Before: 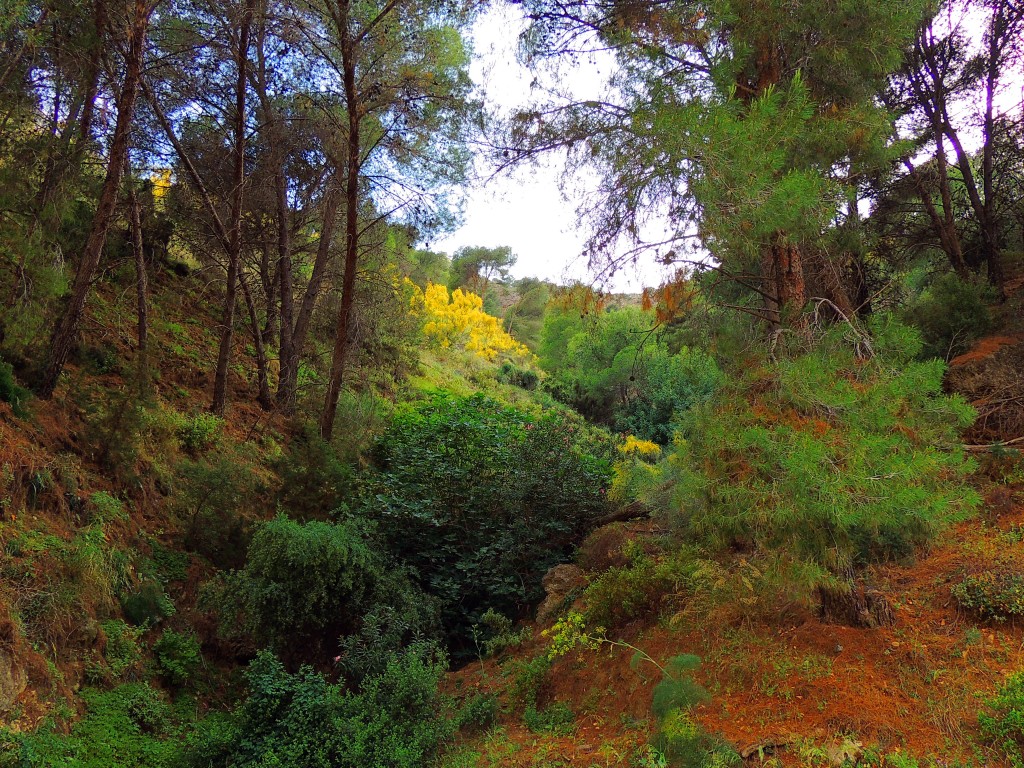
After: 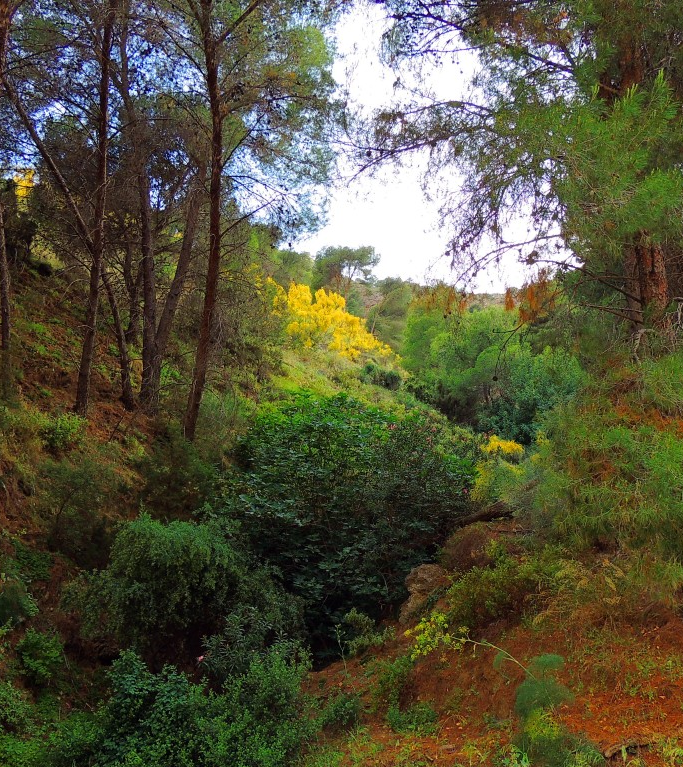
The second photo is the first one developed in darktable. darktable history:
crop and rotate: left 13.407%, right 19.879%
